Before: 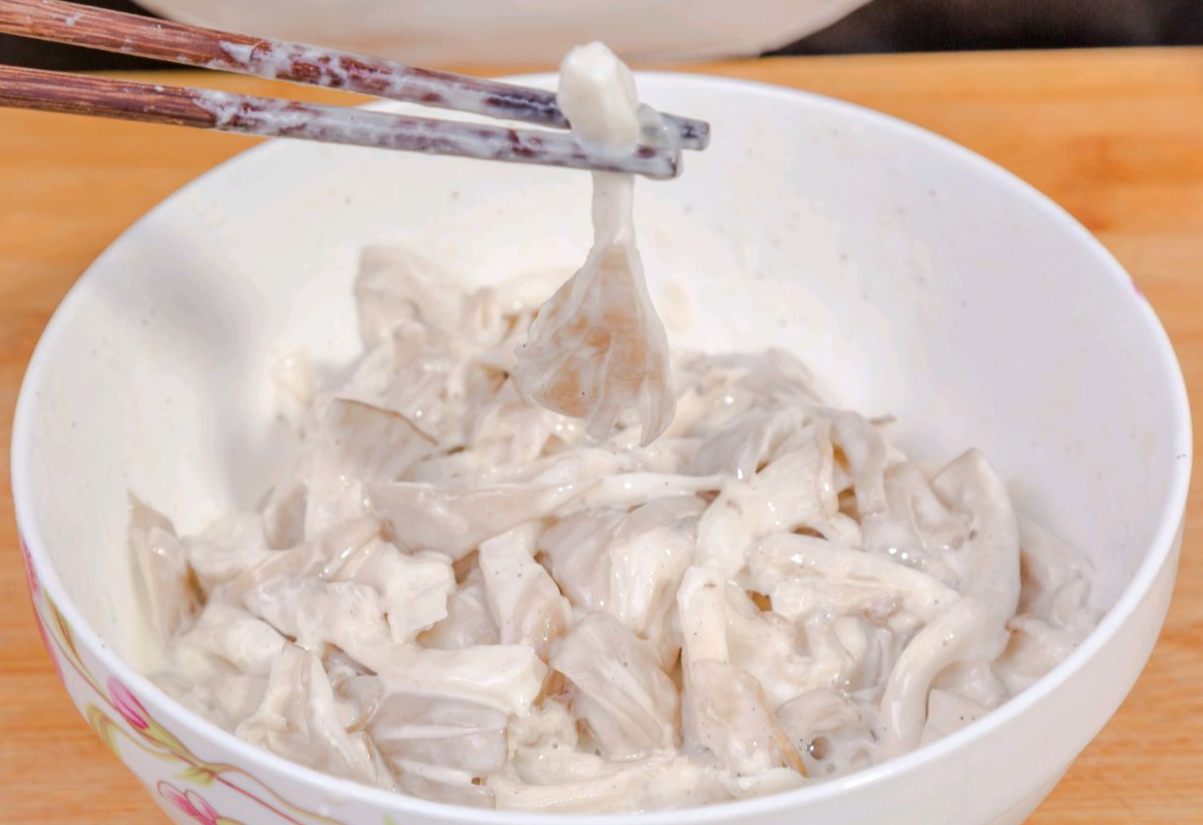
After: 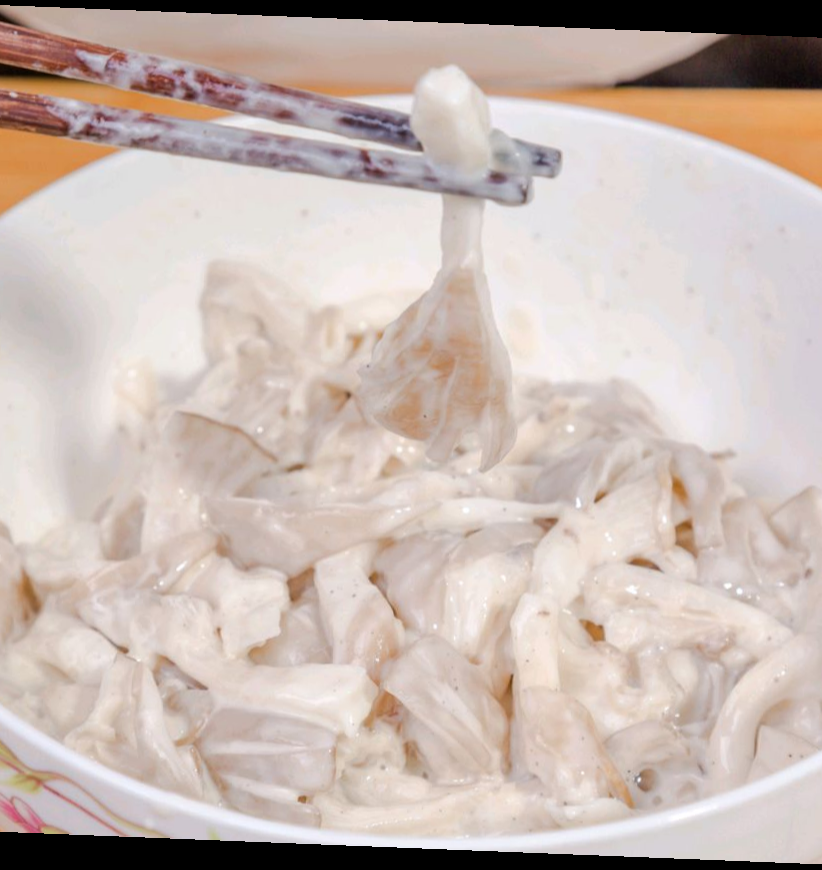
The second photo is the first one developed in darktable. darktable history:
crop and rotate: left 14.292%, right 19.041%
rotate and perspective: rotation 2.27°, automatic cropping off
